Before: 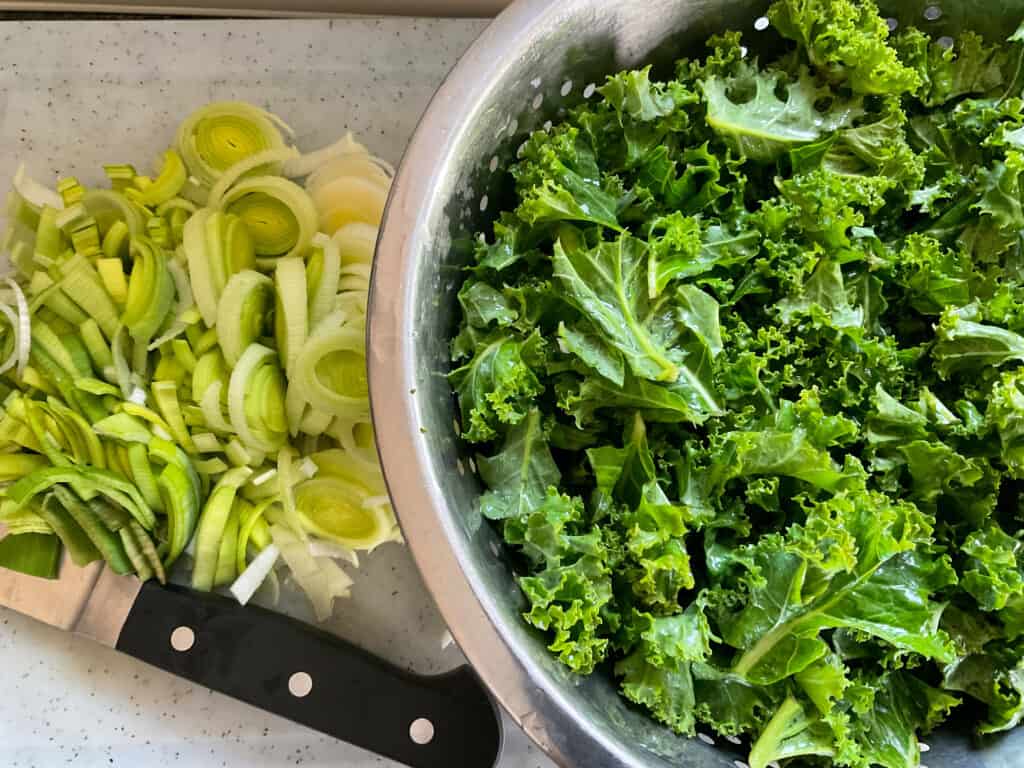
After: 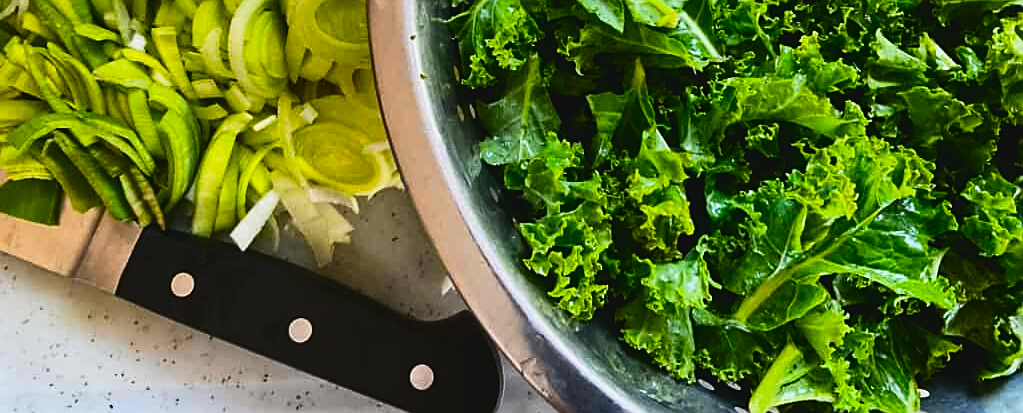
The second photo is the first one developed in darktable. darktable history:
sharpen: on, module defaults
tone equalizer: on, module defaults
exposure: black level correction -0.028, compensate highlight preservation false
crop and rotate: top 46.148%, right 0.009%
color balance rgb: perceptual saturation grading › global saturation 36.116%, perceptual saturation grading › shadows 35.778%
filmic rgb: black relative exposure -9.51 EV, white relative exposure 3.02 EV, hardness 6.08
contrast brightness saturation: contrast 0.187, brightness -0.224, saturation 0.109
